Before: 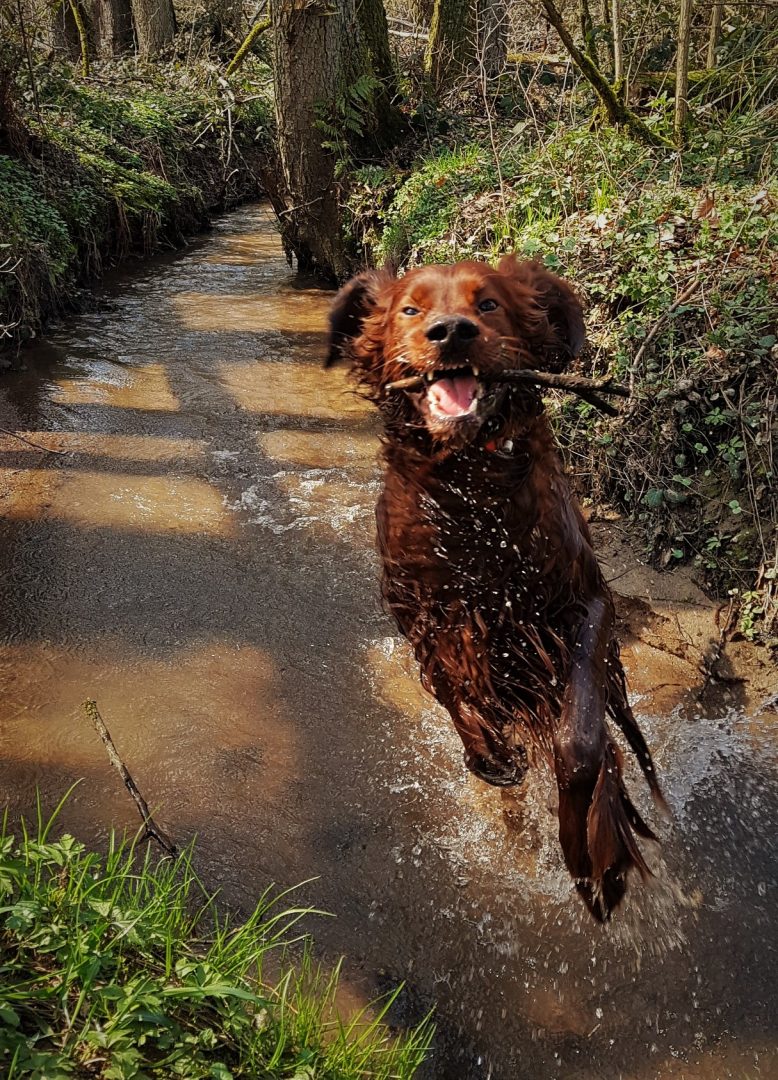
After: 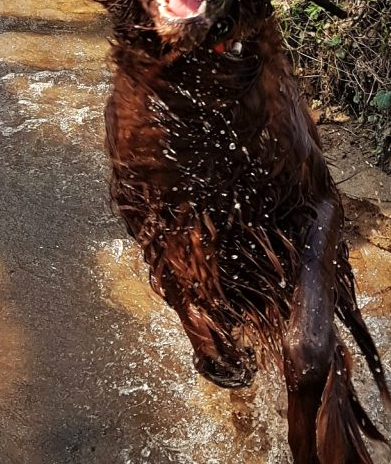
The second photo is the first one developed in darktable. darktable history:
exposure: exposure 0.203 EV, compensate exposure bias true, compensate highlight preservation false
color zones: curves: ch0 [(0, 0.5) (0.143, 0.5) (0.286, 0.5) (0.429, 0.5) (0.571, 0.5) (0.714, 0.476) (0.857, 0.5) (1, 0.5)]; ch2 [(0, 0.5) (0.143, 0.5) (0.286, 0.5) (0.429, 0.5) (0.571, 0.5) (0.714, 0.487) (0.857, 0.5) (1, 0.5)], mix -128.79%
crop: left 34.845%, top 36.868%, right 14.826%, bottom 20.105%
